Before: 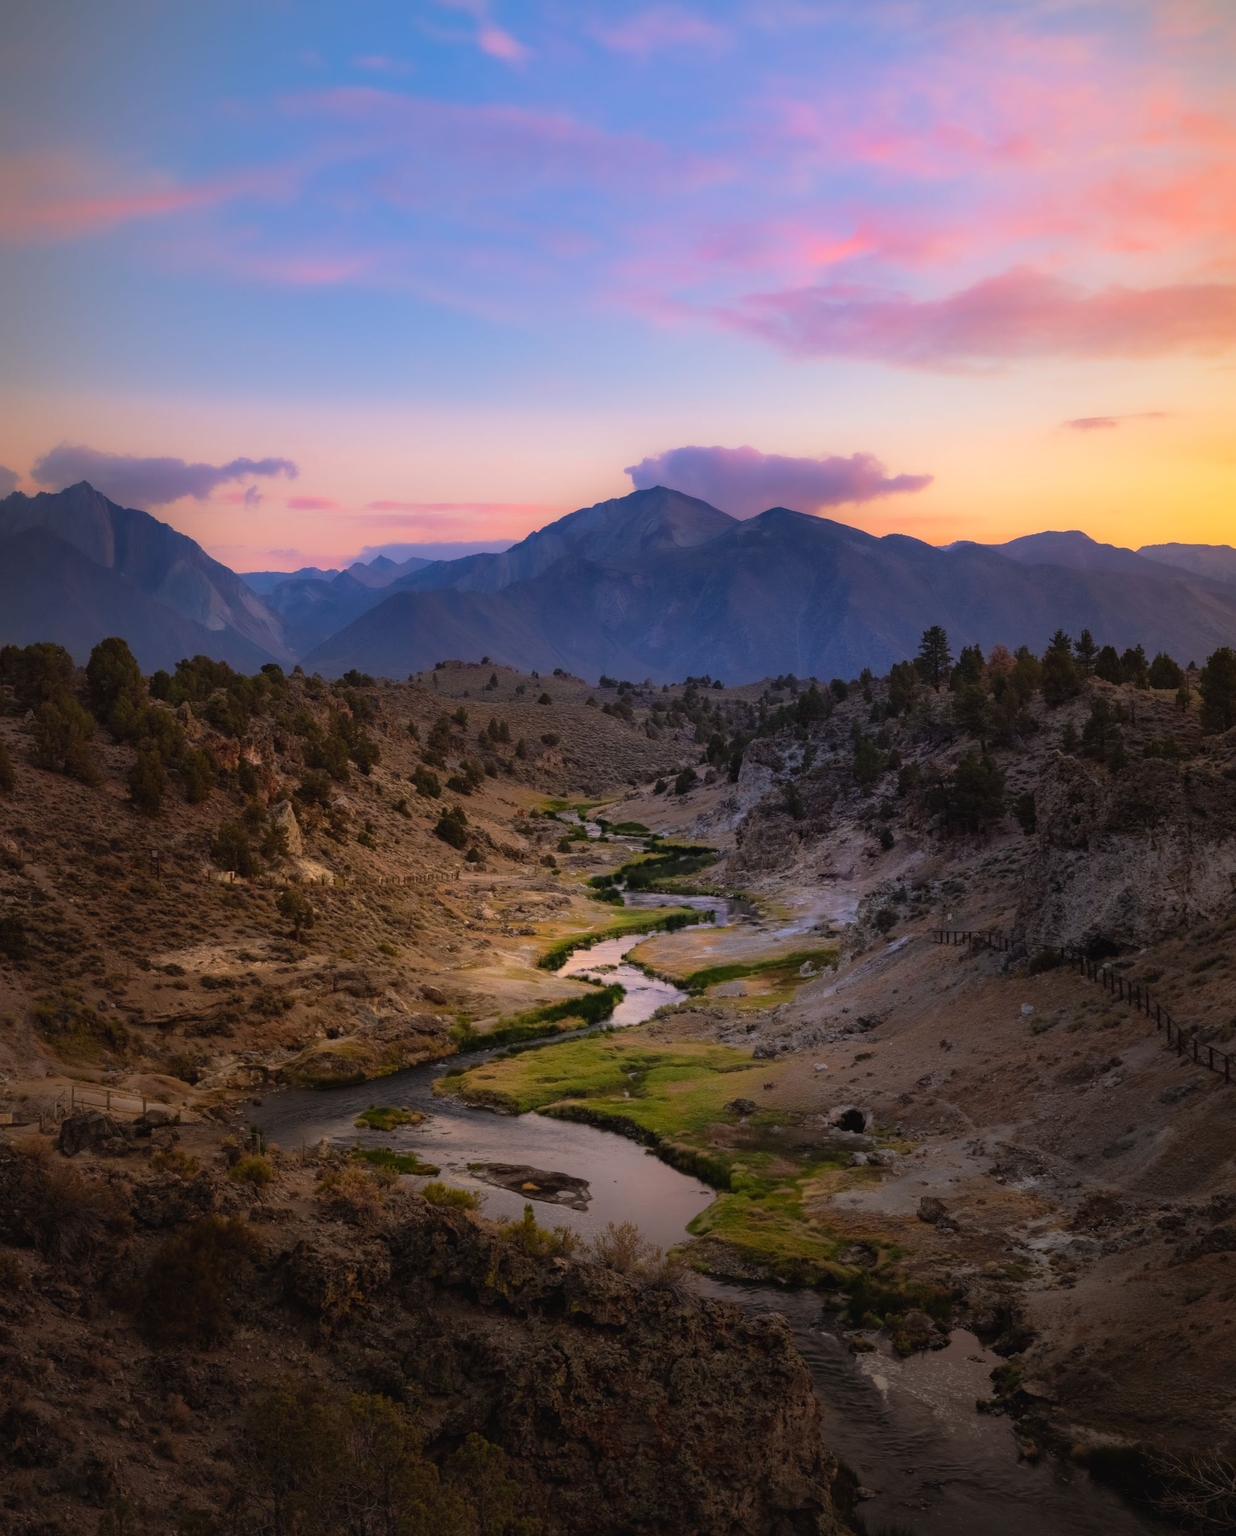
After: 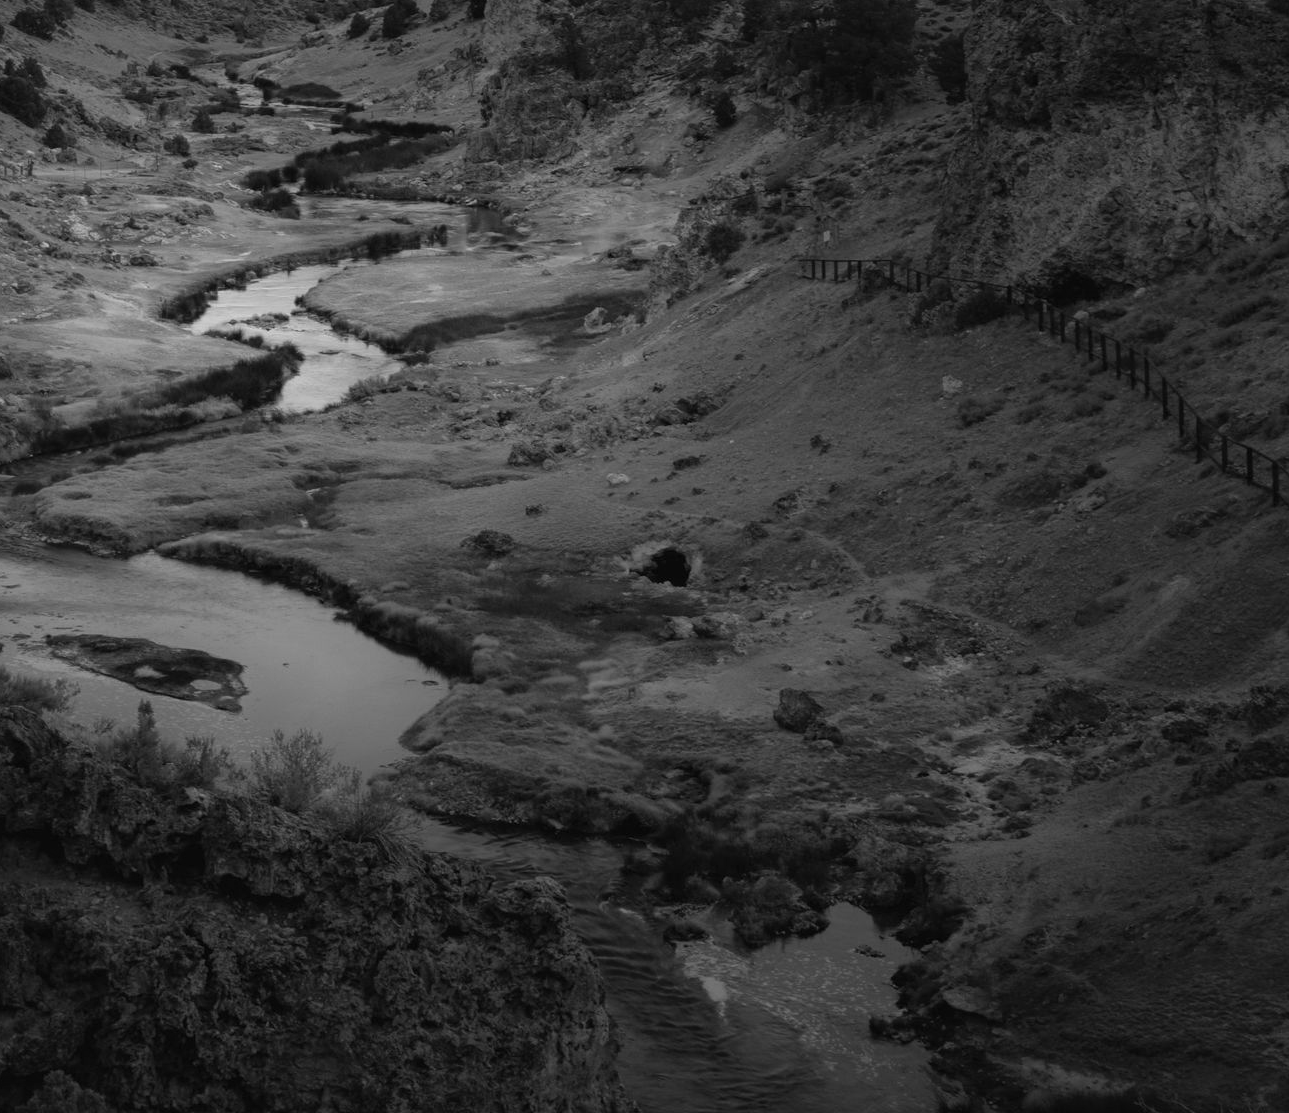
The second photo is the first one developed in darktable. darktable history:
monochrome: on, module defaults
color balance rgb: linear chroma grading › global chroma 15%, perceptual saturation grading › global saturation 30%
crop and rotate: left 35.509%, top 50.238%, bottom 4.934%
white balance: red 1.188, blue 1.11
